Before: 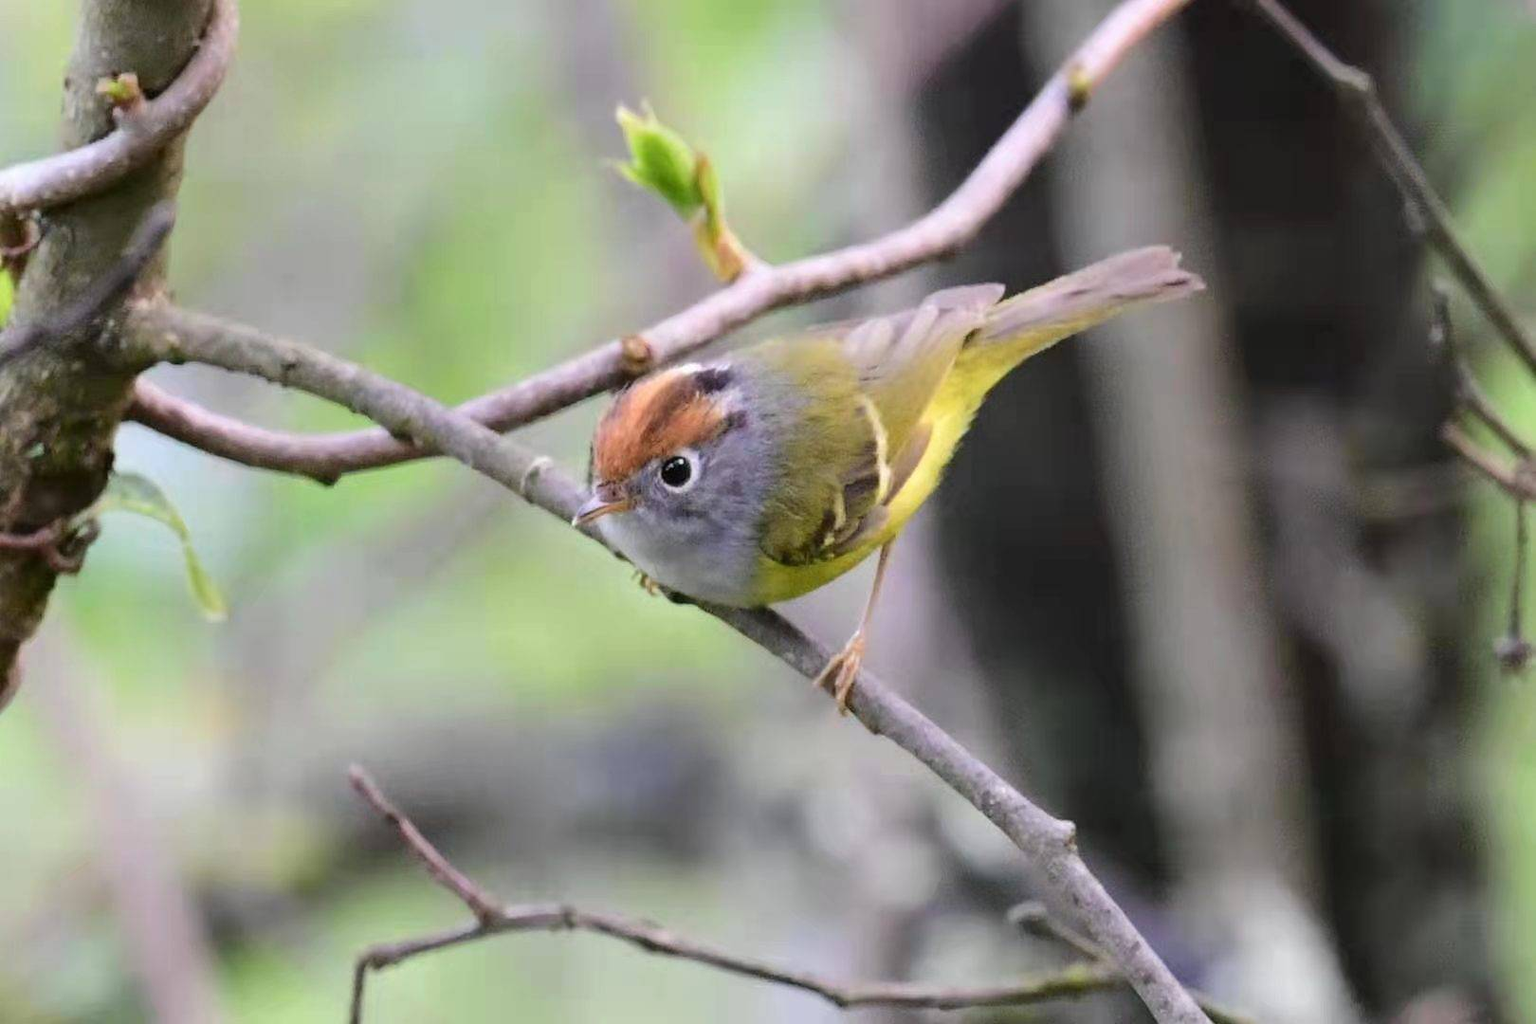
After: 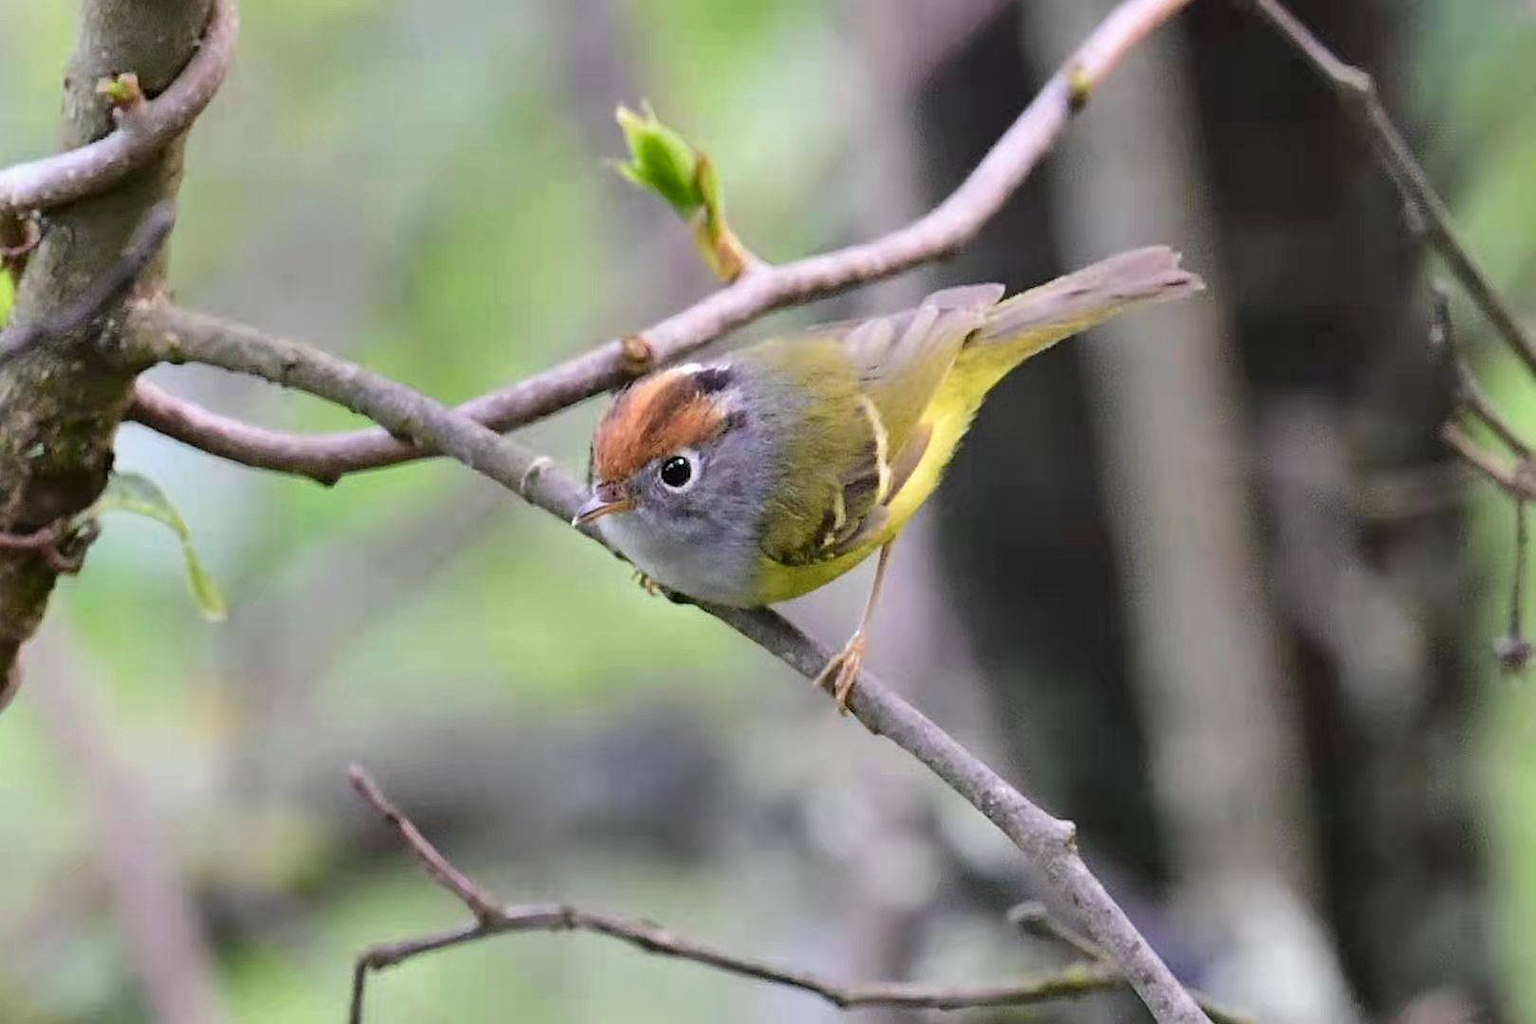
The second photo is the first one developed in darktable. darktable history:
sharpen: radius 2.529, amount 0.323
shadows and highlights: soften with gaussian
